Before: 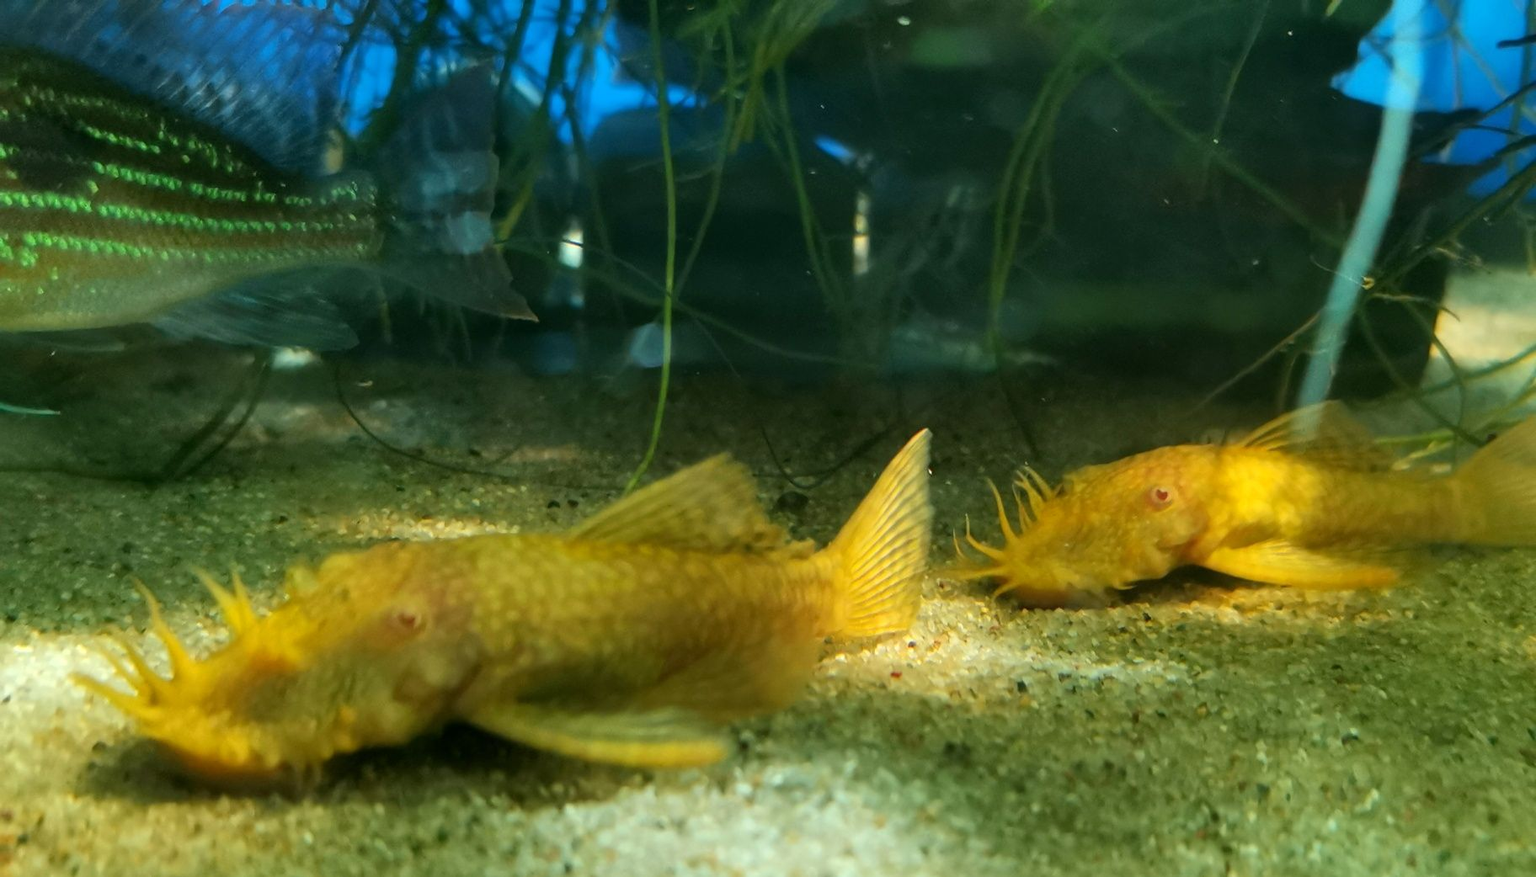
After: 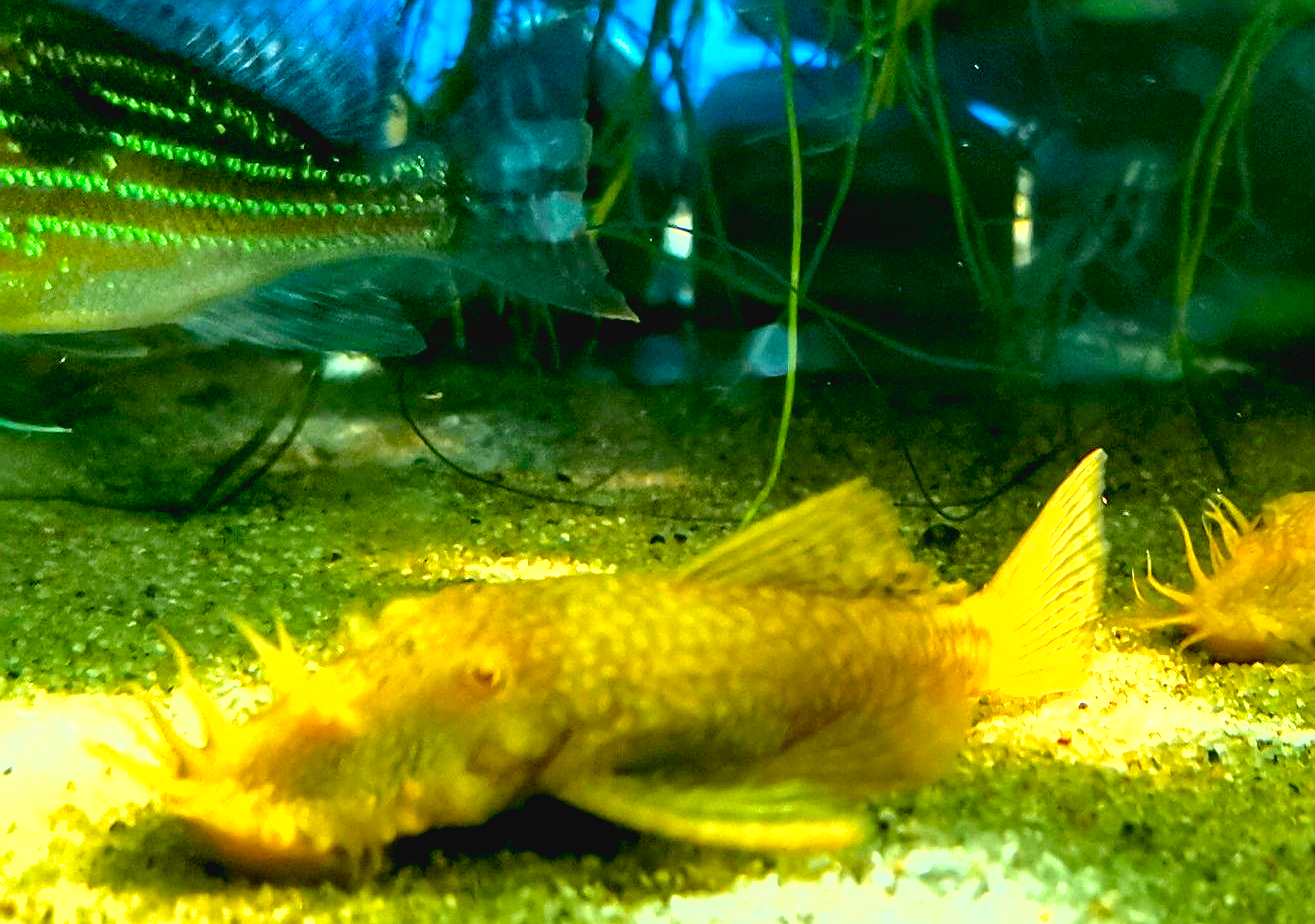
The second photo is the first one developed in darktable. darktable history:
levels: levels [0, 0.476, 0.951]
sharpen: on, module defaults
color balance rgb: global offset › luminance 0.525%, perceptual saturation grading › global saturation 29.487%, global vibrance 4.898%, contrast 3.465%
crop: top 5.779%, right 27.891%, bottom 5.519%
contrast equalizer: octaves 7, y [[0.5, 0.501, 0.532, 0.538, 0.54, 0.541], [0.5 ×6], [0.5 ×6], [0 ×6], [0 ×6]]
exposure: black level correction 0.011, exposure 1.08 EV, compensate exposure bias true, compensate highlight preservation false
shadows and highlights: shadows -20.11, white point adjustment -2.18, highlights -35.22
